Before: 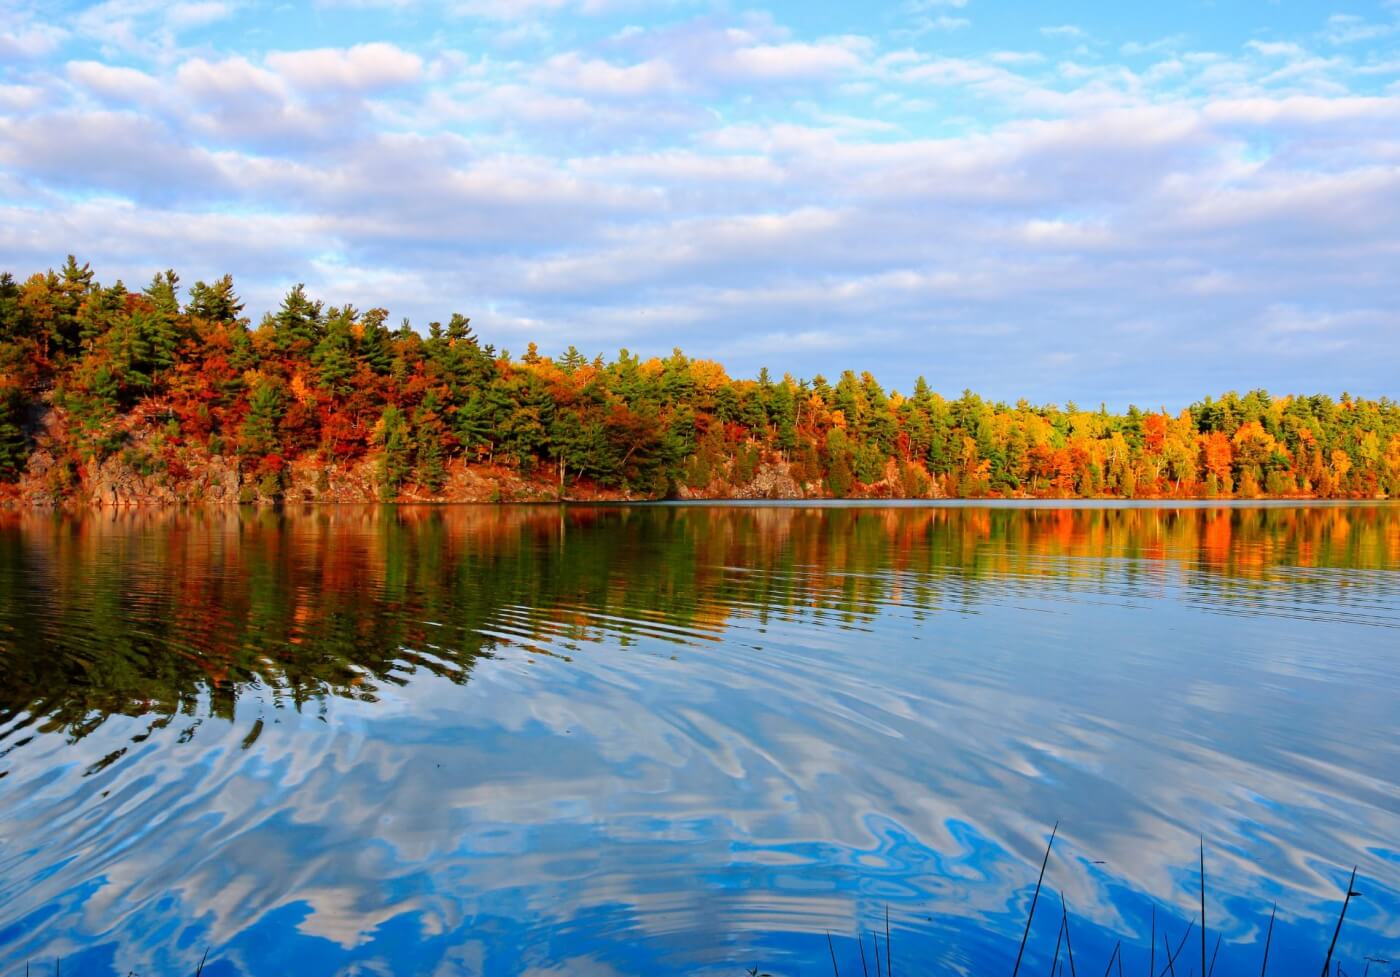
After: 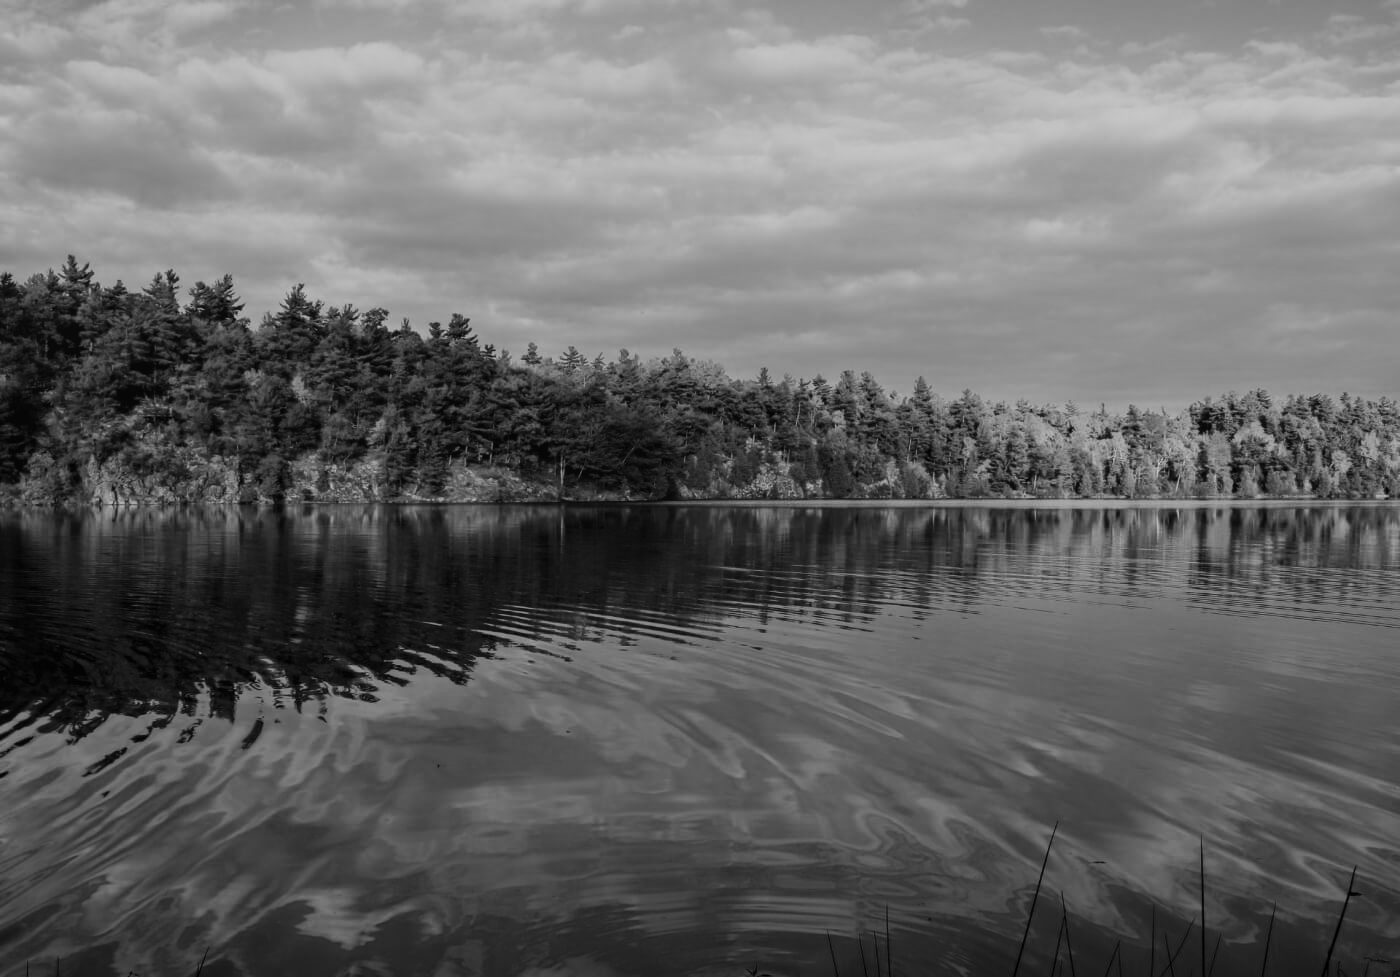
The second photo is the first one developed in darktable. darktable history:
monochrome: a 79.32, b 81.83, size 1.1
color correction: highlights a* 1.83, highlights b* 34.02, shadows a* -36.68, shadows b* -5.48
rotate and perspective: crop left 0, crop top 0
local contrast: detail 110%
tone curve: curves: ch0 [(0, 0) (0.003, 0) (0.011, 0) (0.025, 0) (0.044, 0.006) (0.069, 0.024) (0.1, 0.038) (0.136, 0.052) (0.177, 0.08) (0.224, 0.112) (0.277, 0.145) (0.335, 0.206) (0.399, 0.284) (0.468, 0.372) (0.543, 0.477) (0.623, 0.593) (0.709, 0.717) (0.801, 0.815) (0.898, 0.92) (1, 1)], preserve colors none
